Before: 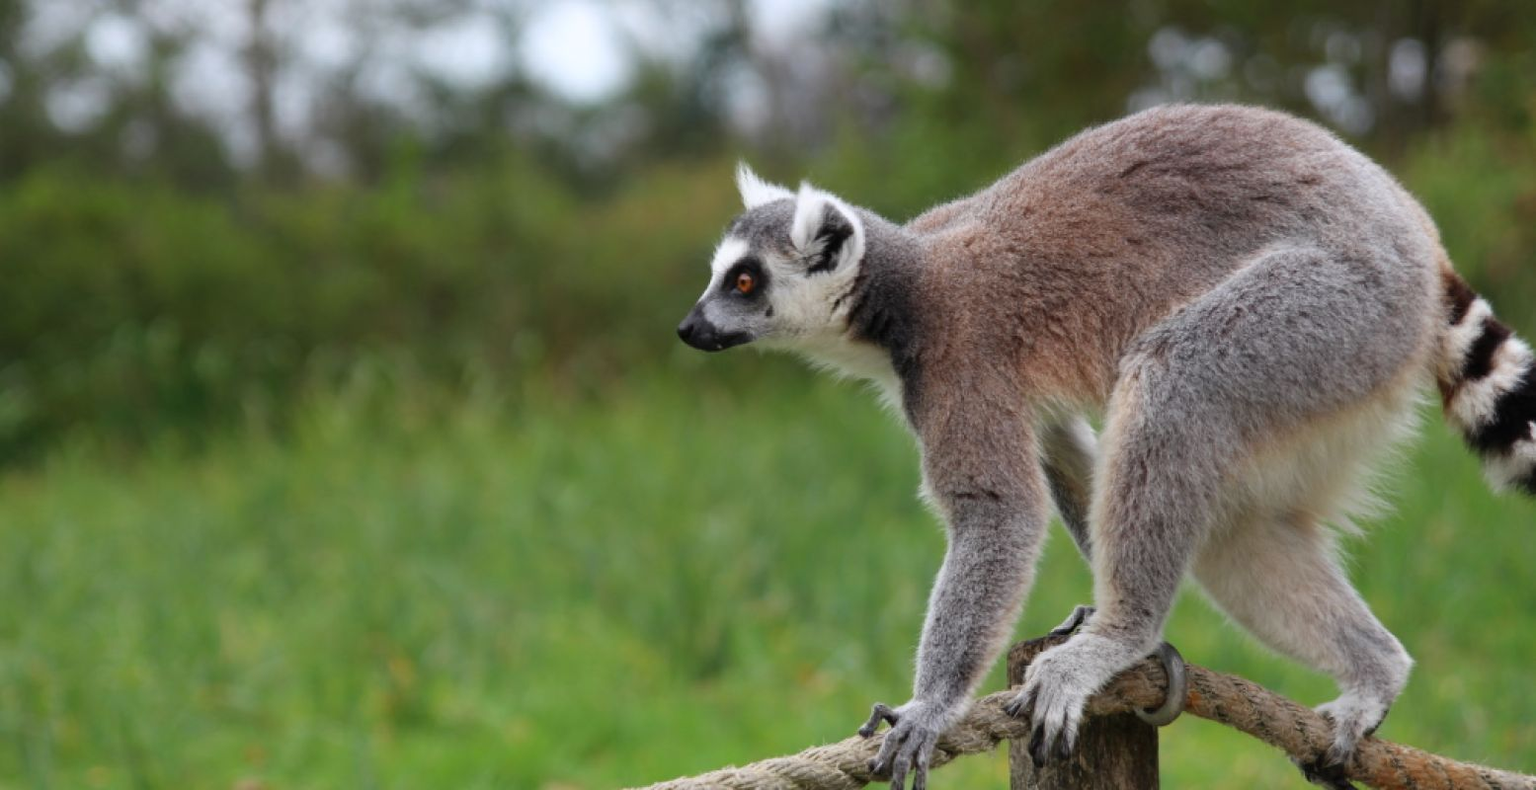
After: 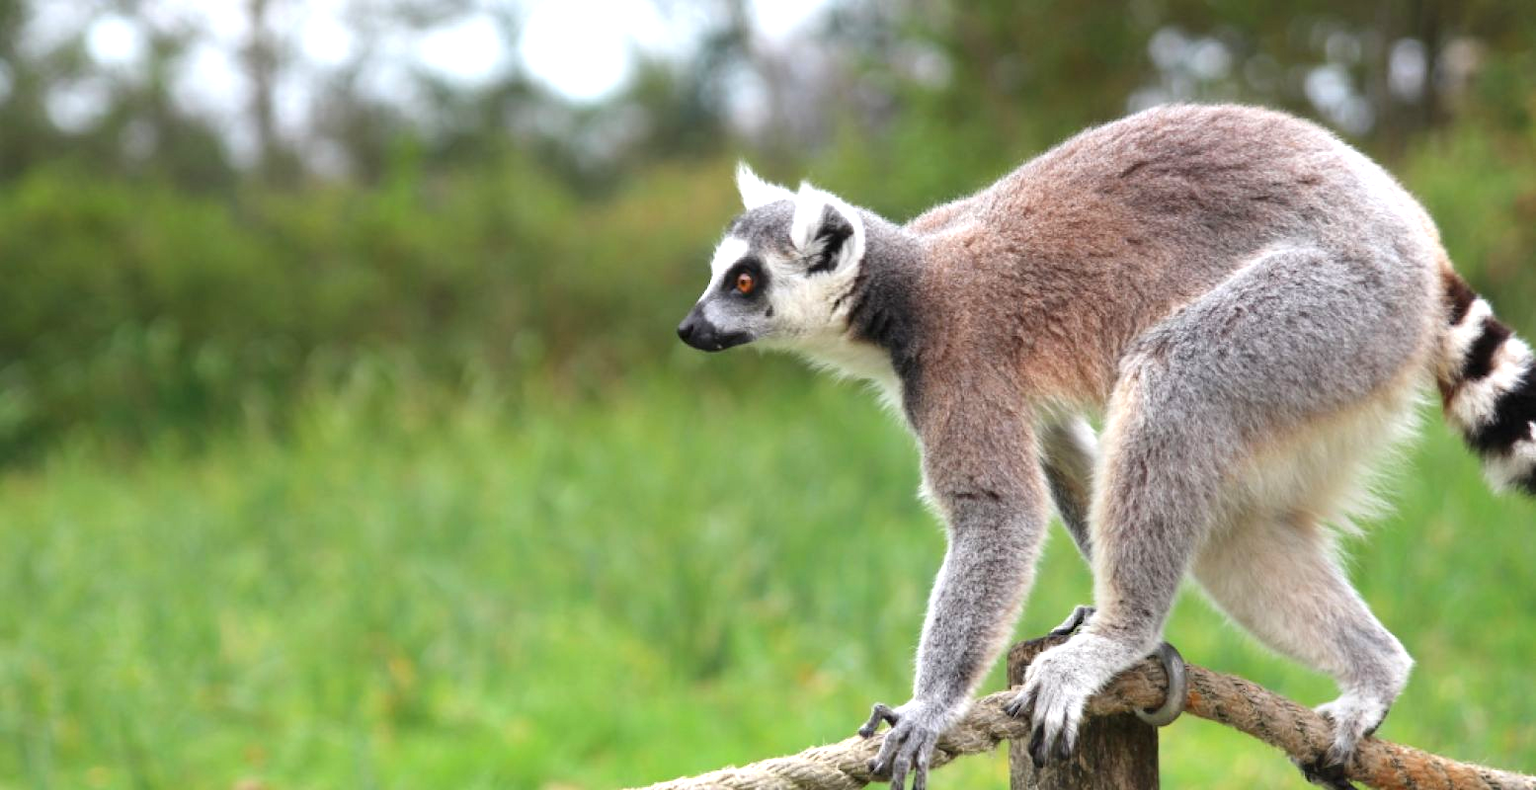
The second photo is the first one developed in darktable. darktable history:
exposure: exposure 0.941 EV, compensate highlight preservation false
